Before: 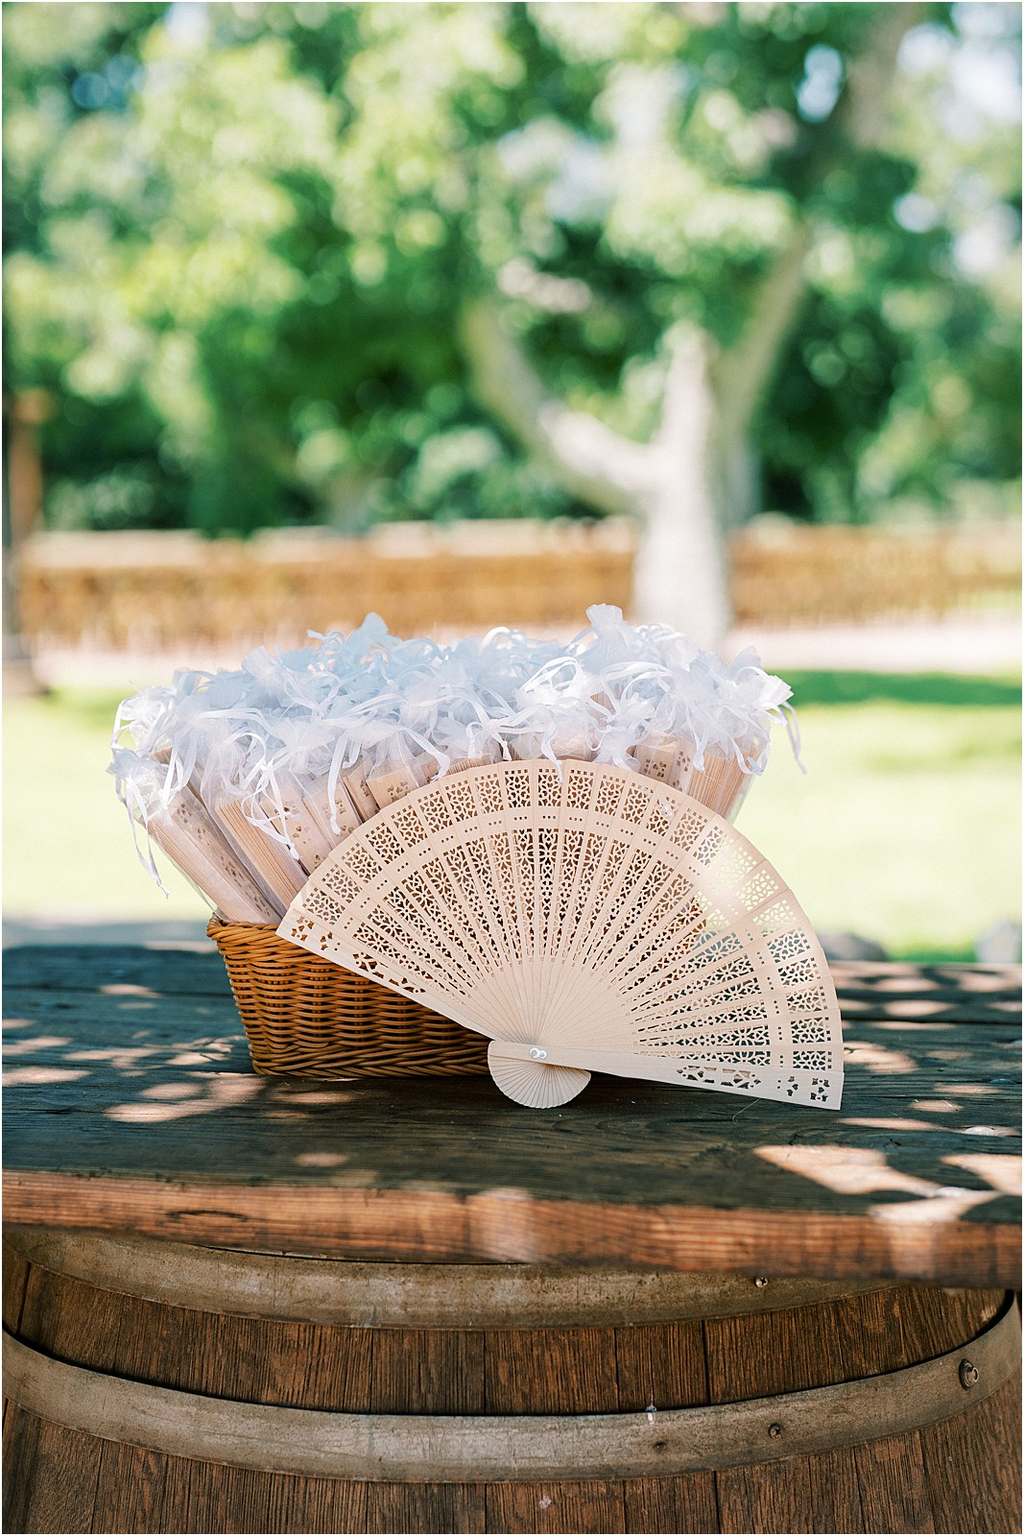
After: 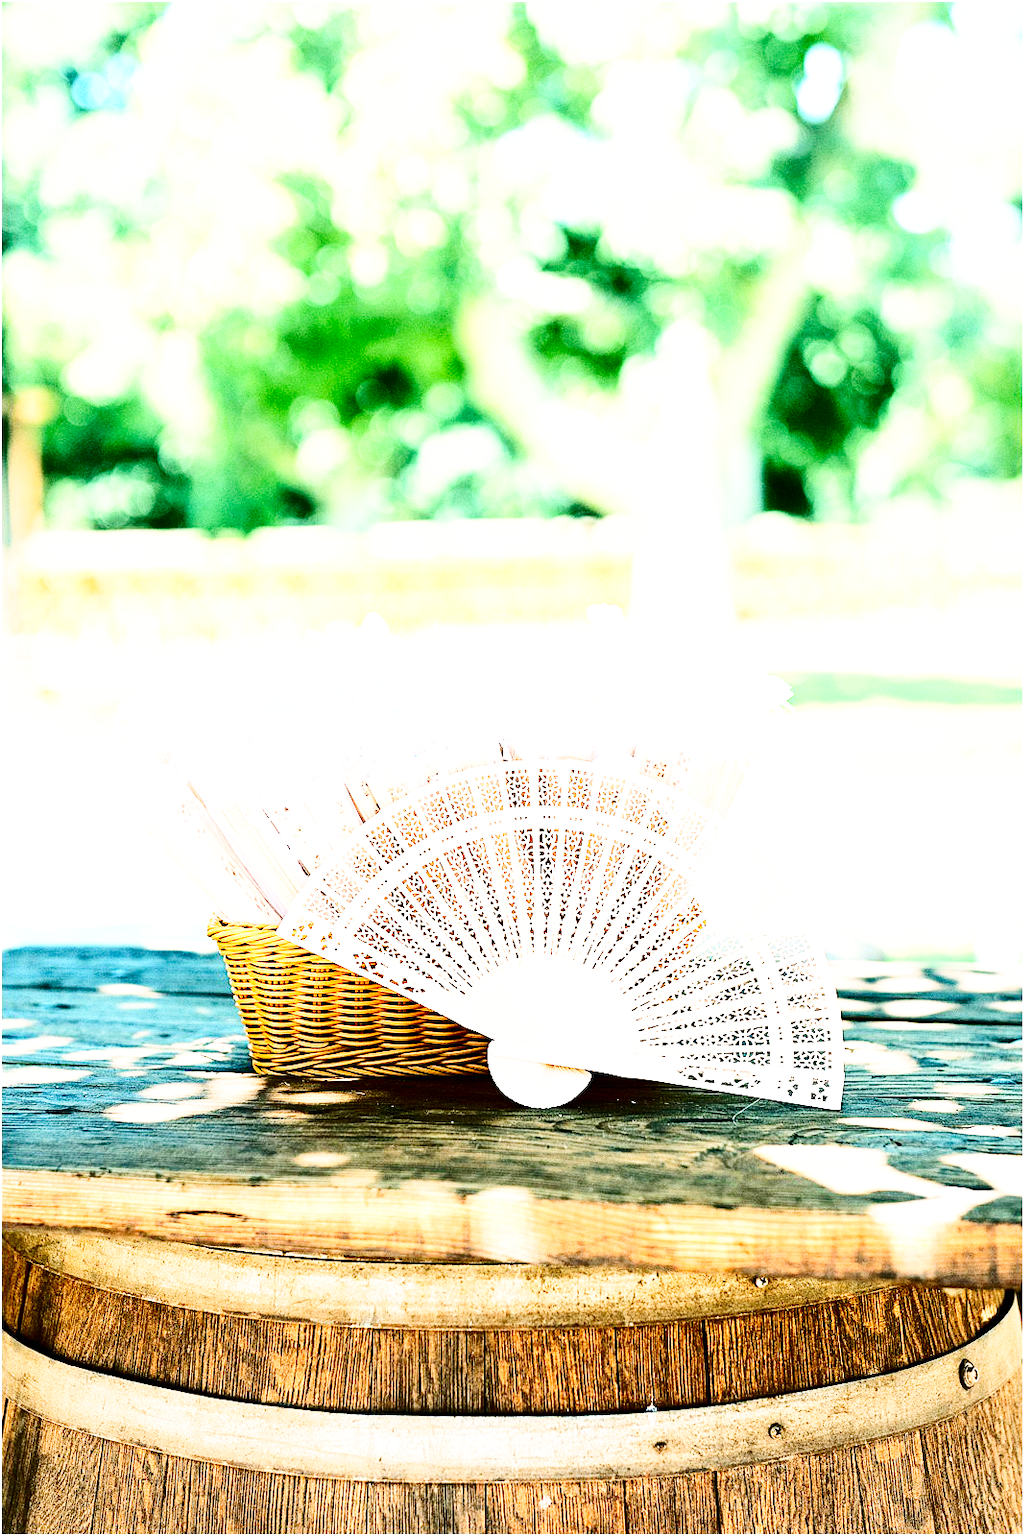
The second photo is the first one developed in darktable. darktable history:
contrast brightness saturation: contrast 0.316, brightness -0.076, saturation 0.175
base curve: curves: ch0 [(0, 0.003) (0.001, 0.002) (0.006, 0.004) (0.02, 0.022) (0.048, 0.086) (0.094, 0.234) (0.162, 0.431) (0.258, 0.629) (0.385, 0.8) (0.548, 0.918) (0.751, 0.988) (1, 1)], preserve colors none
exposure: exposure 1.165 EV, compensate exposure bias true, compensate highlight preservation false
